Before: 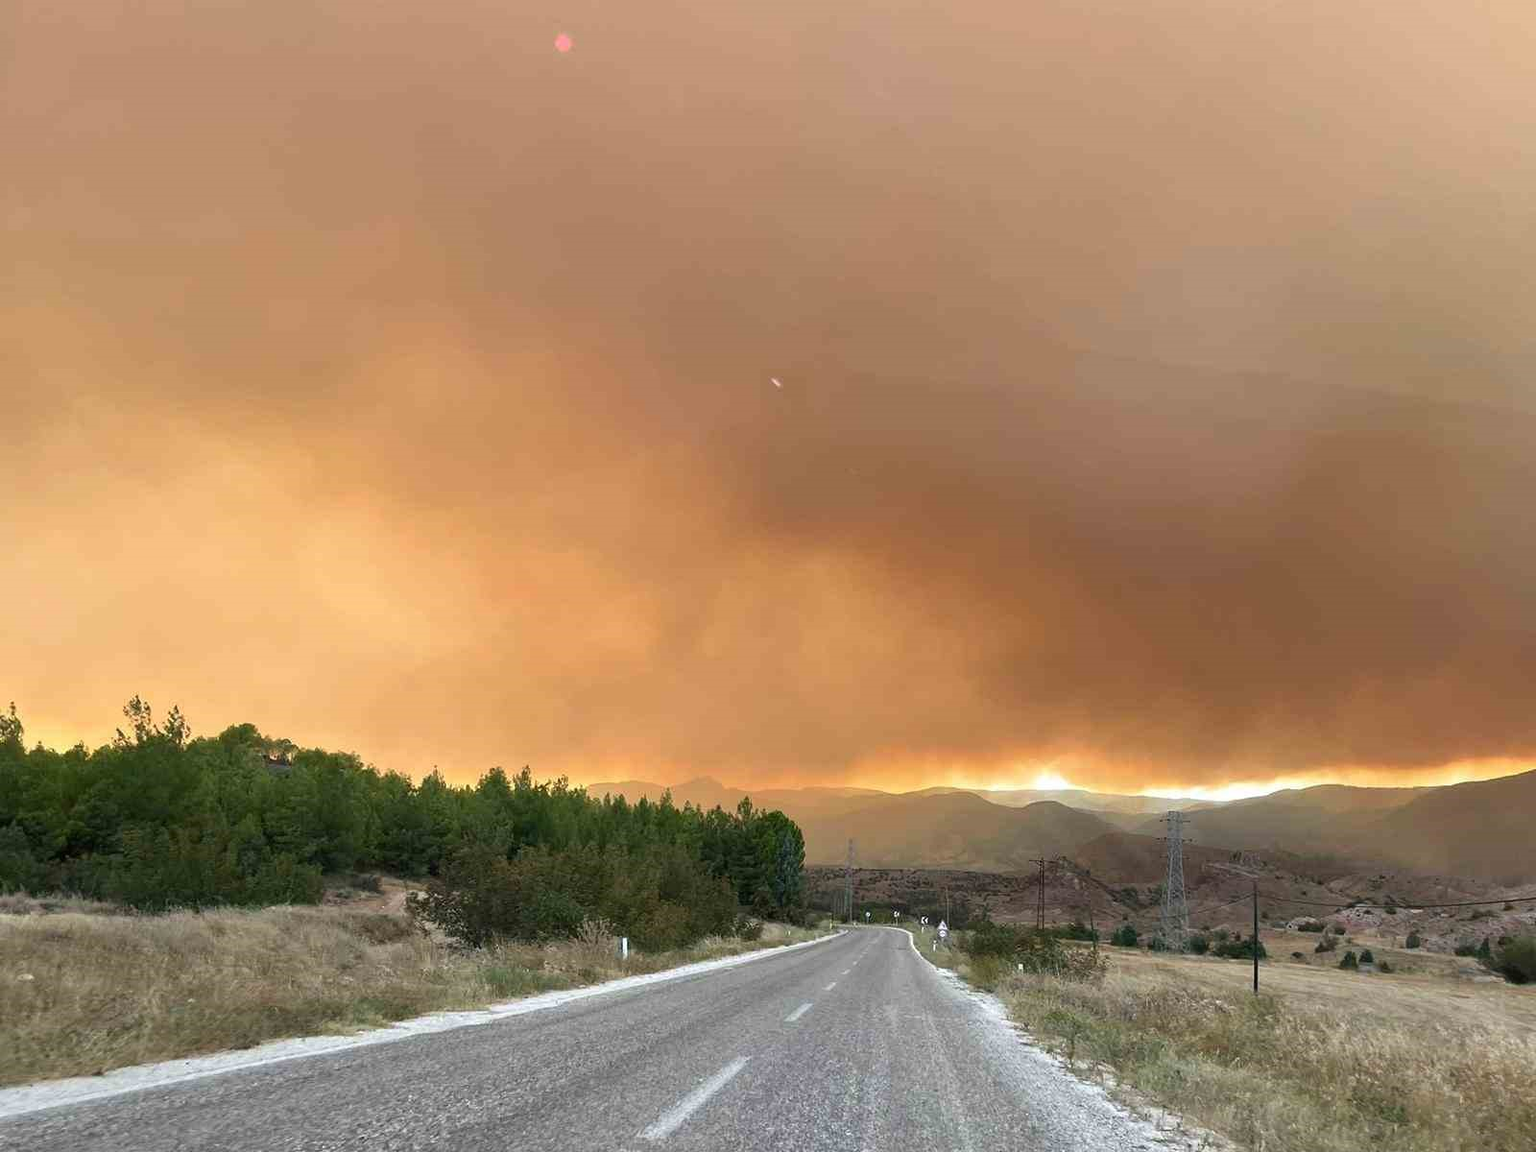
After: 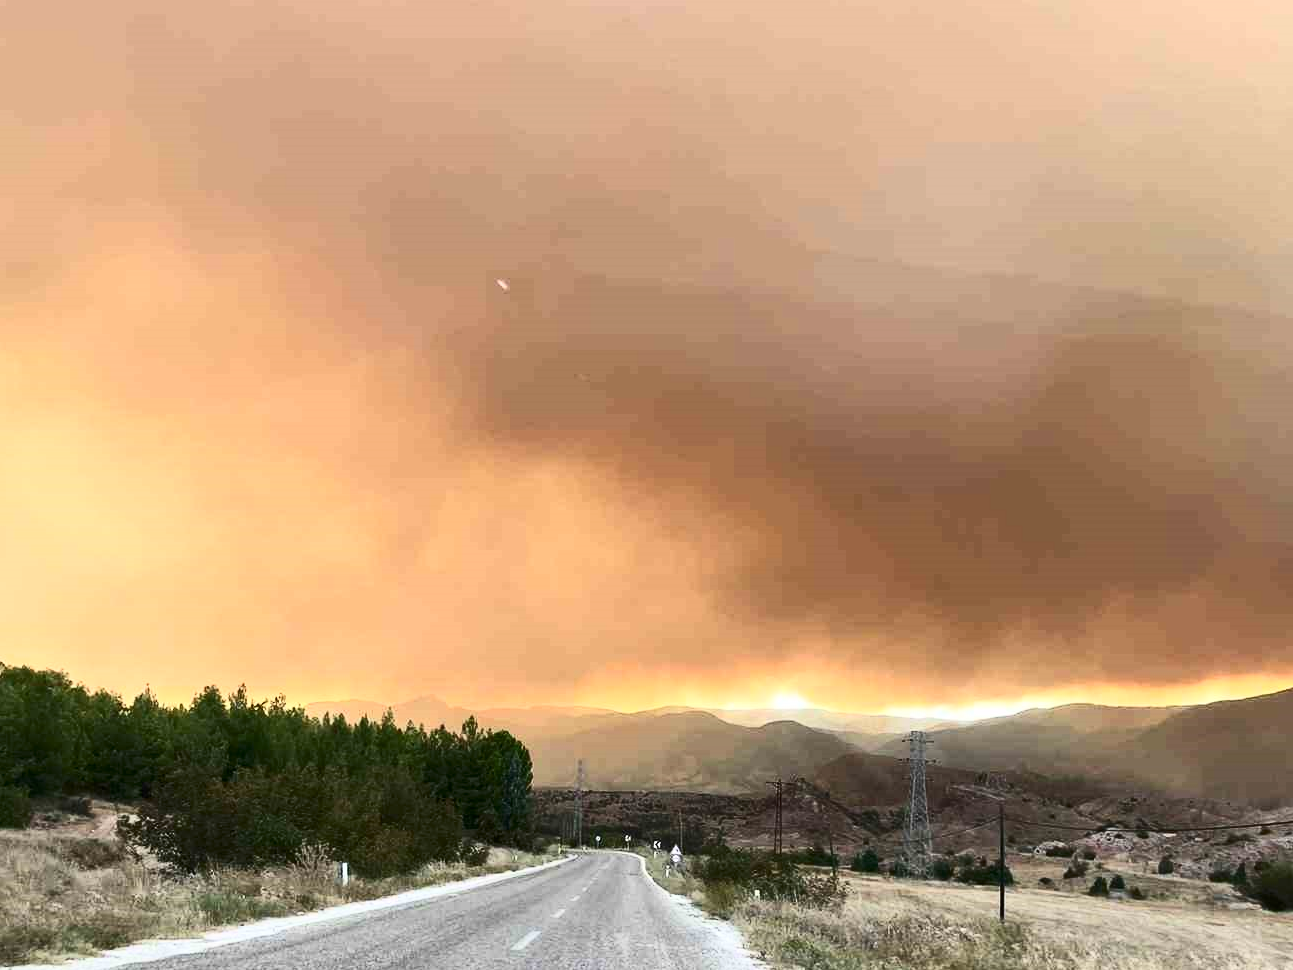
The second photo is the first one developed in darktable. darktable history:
crop: left 19.159%, top 9.58%, bottom 9.58%
exposure: compensate highlight preservation false
contrast brightness saturation: contrast 0.39, brightness 0.1
